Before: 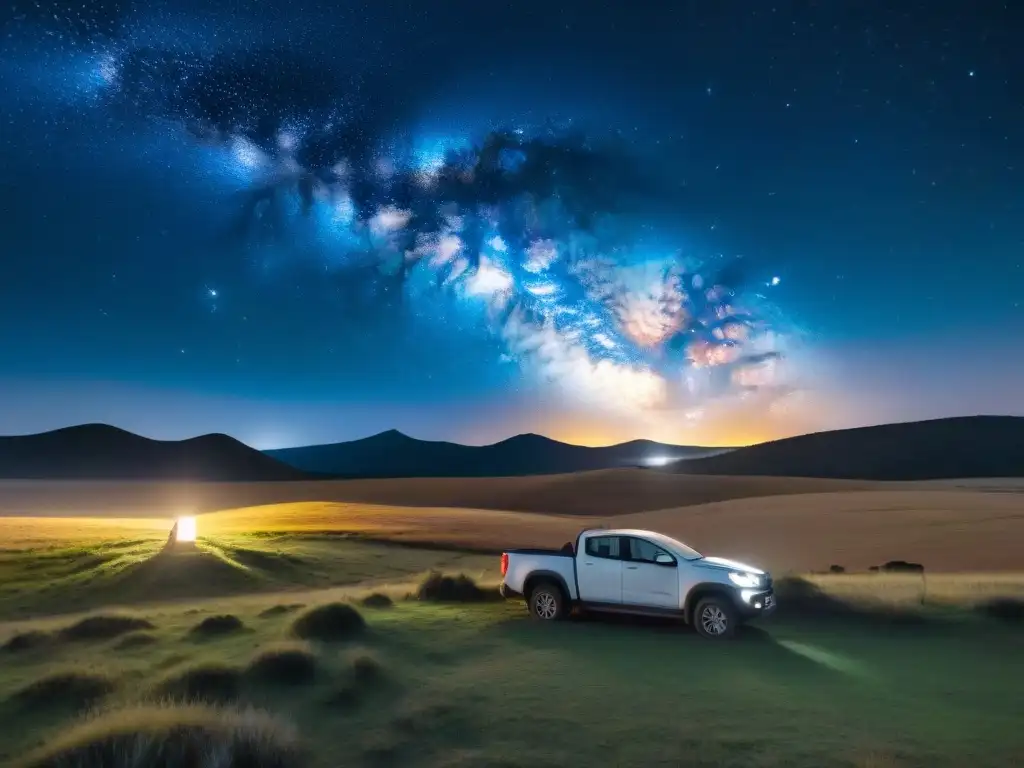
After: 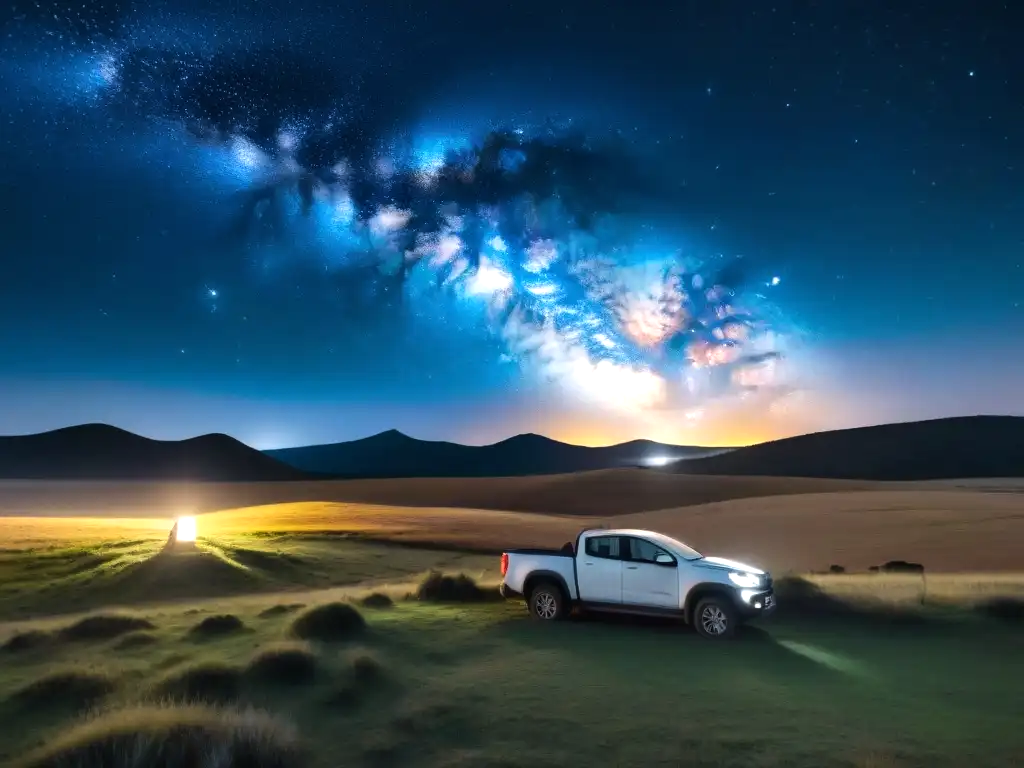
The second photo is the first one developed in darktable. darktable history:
exposure: exposure -0.019 EV, compensate highlight preservation false
tone equalizer: -8 EV -0.396 EV, -7 EV -0.395 EV, -6 EV -0.34 EV, -5 EV -0.246 EV, -3 EV 0.243 EV, -2 EV 0.331 EV, -1 EV 0.367 EV, +0 EV 0.401 EV, edges refinement/feathering 500, mask exposure compensation -1.57 EV, preserve details no
